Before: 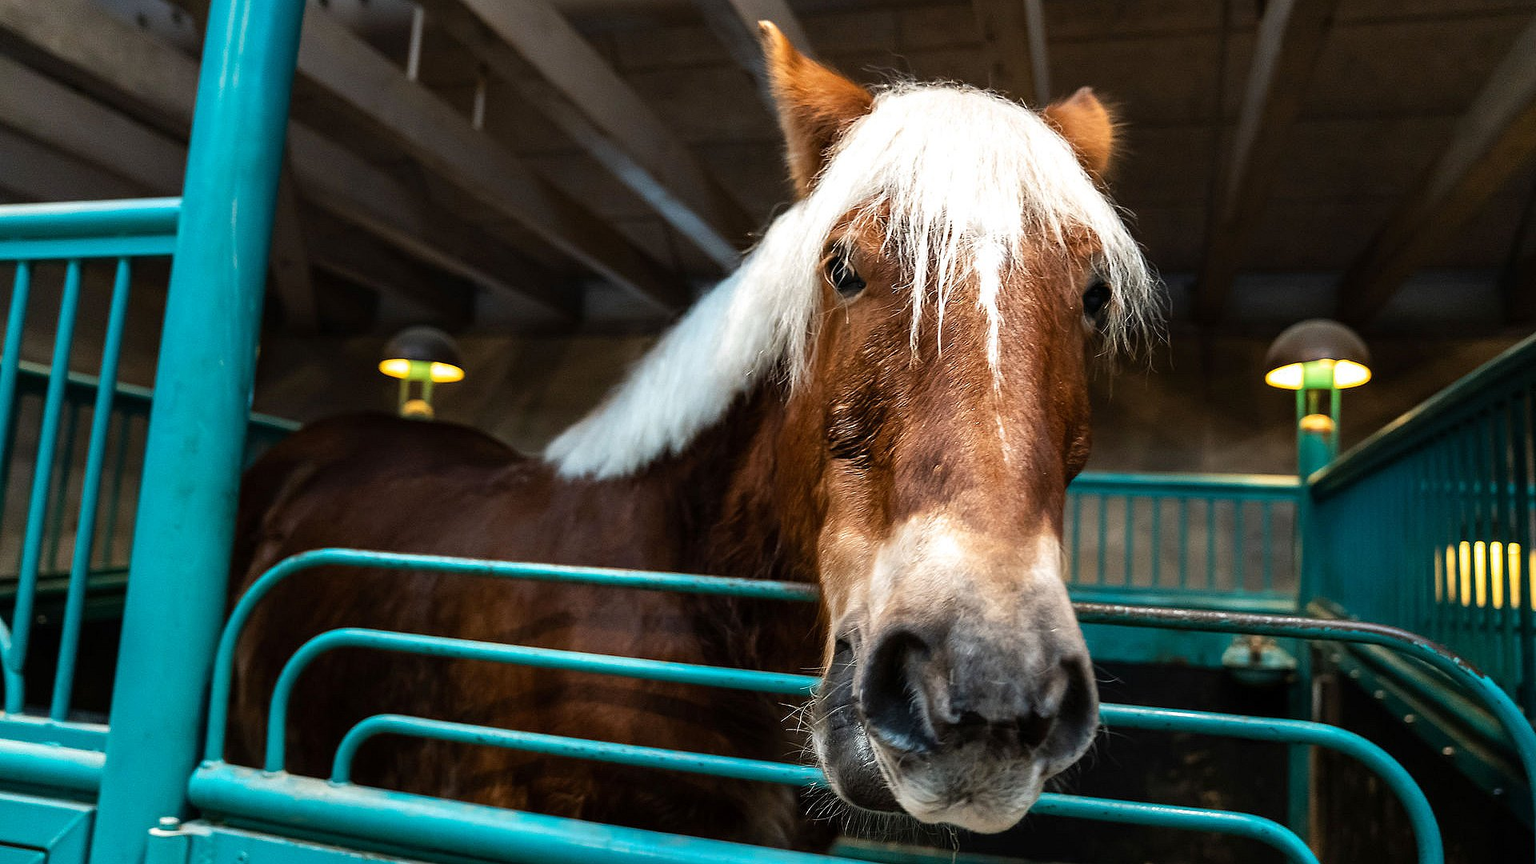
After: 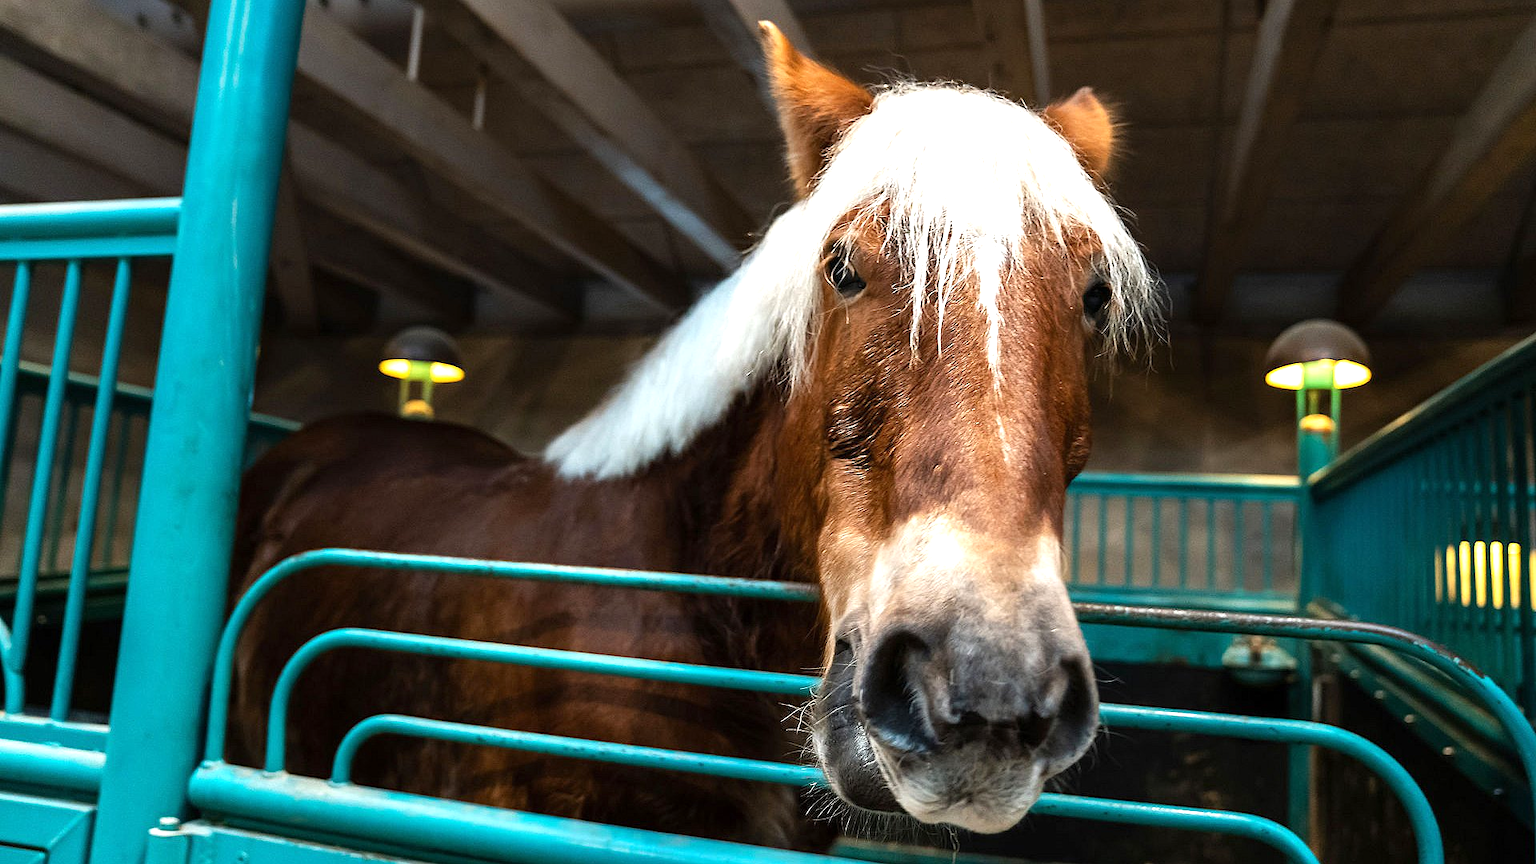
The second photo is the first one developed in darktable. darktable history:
exposure: exposure 0.405 EV, compensate highlight preservation false
